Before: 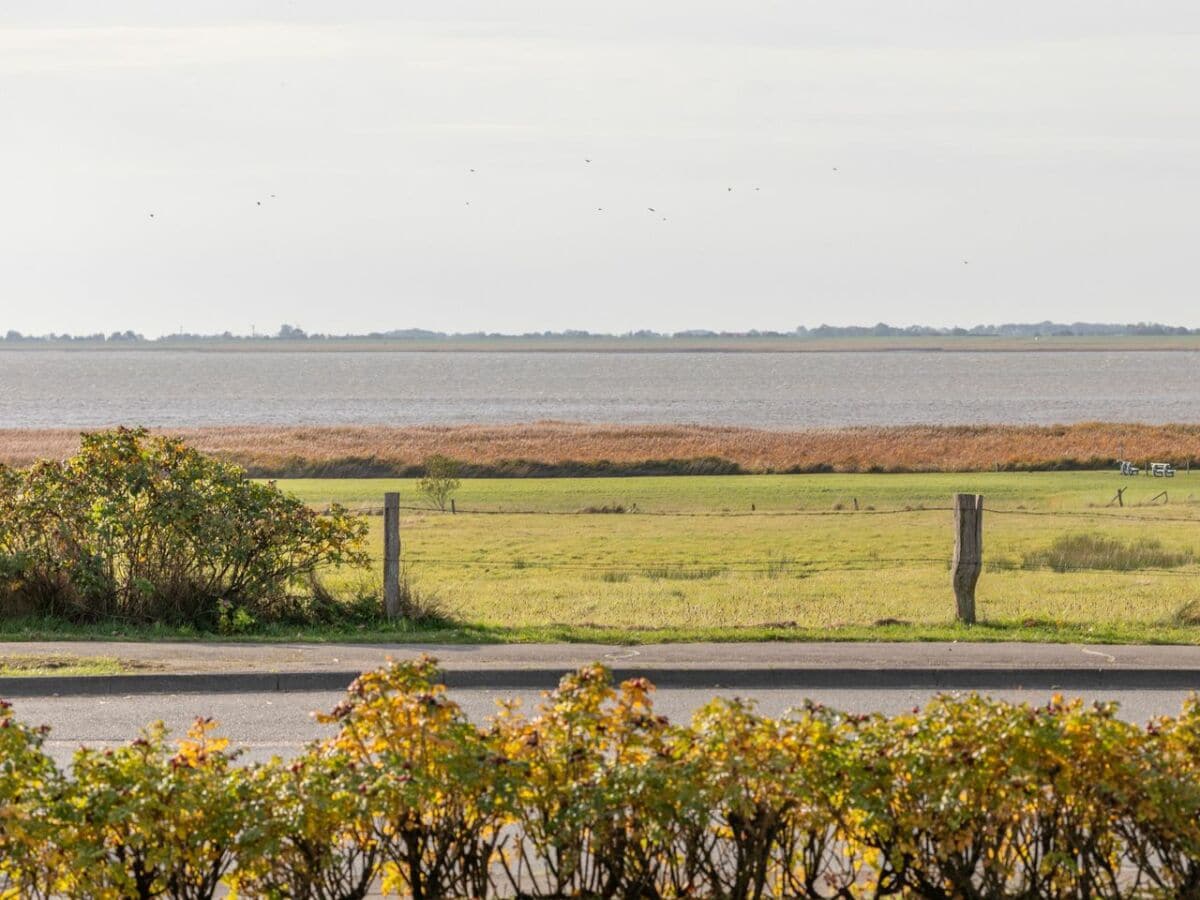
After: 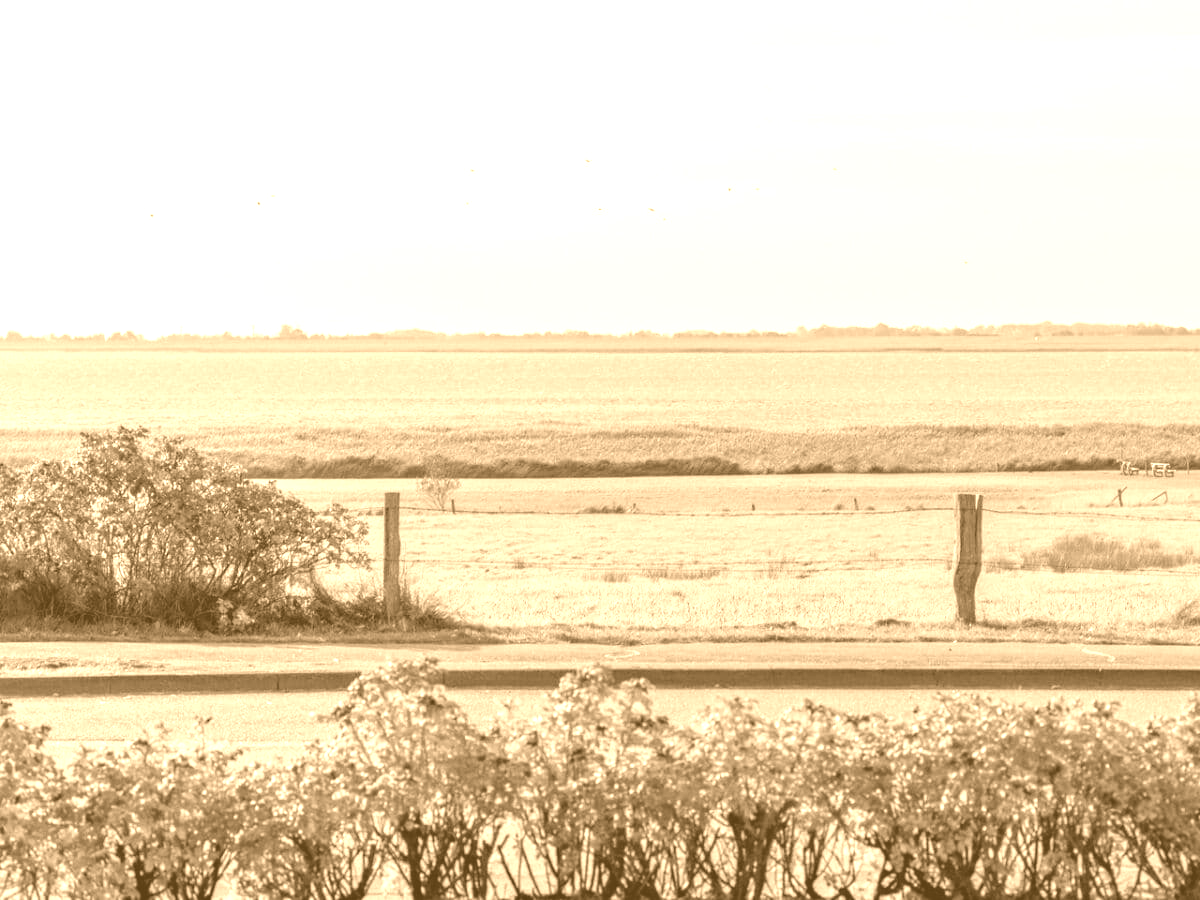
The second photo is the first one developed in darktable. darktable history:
white balance: red 1.066, blue 1.119
haze removal: compatibility mode true, adaptive false
colorize: hue 28.8°, source mix 100%
